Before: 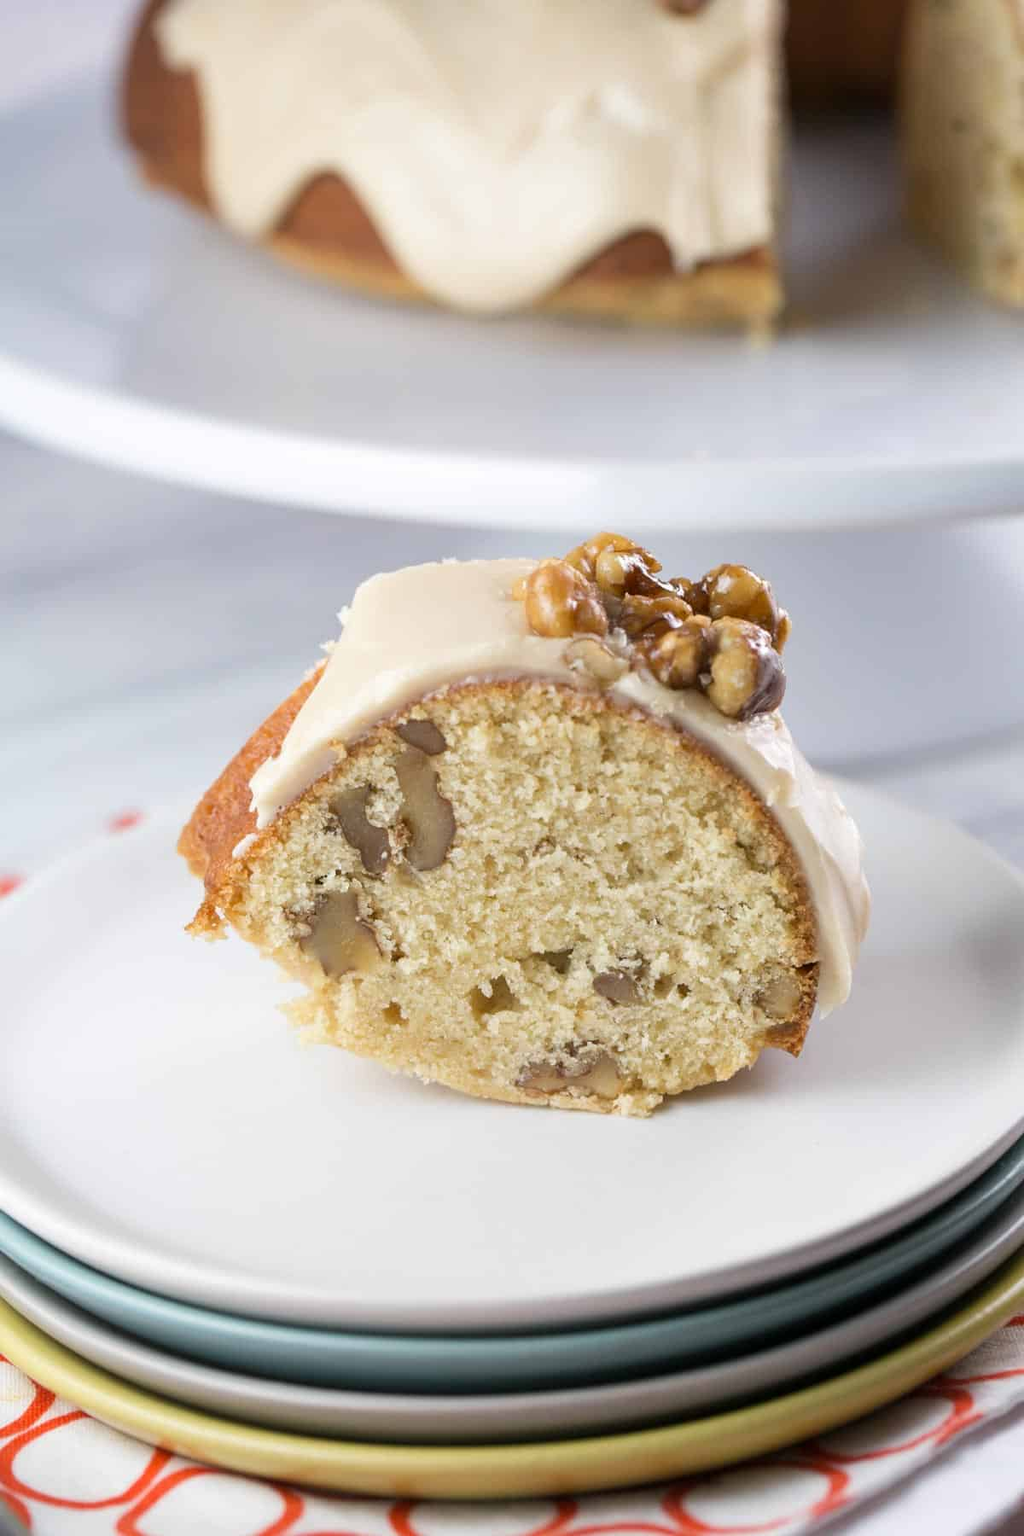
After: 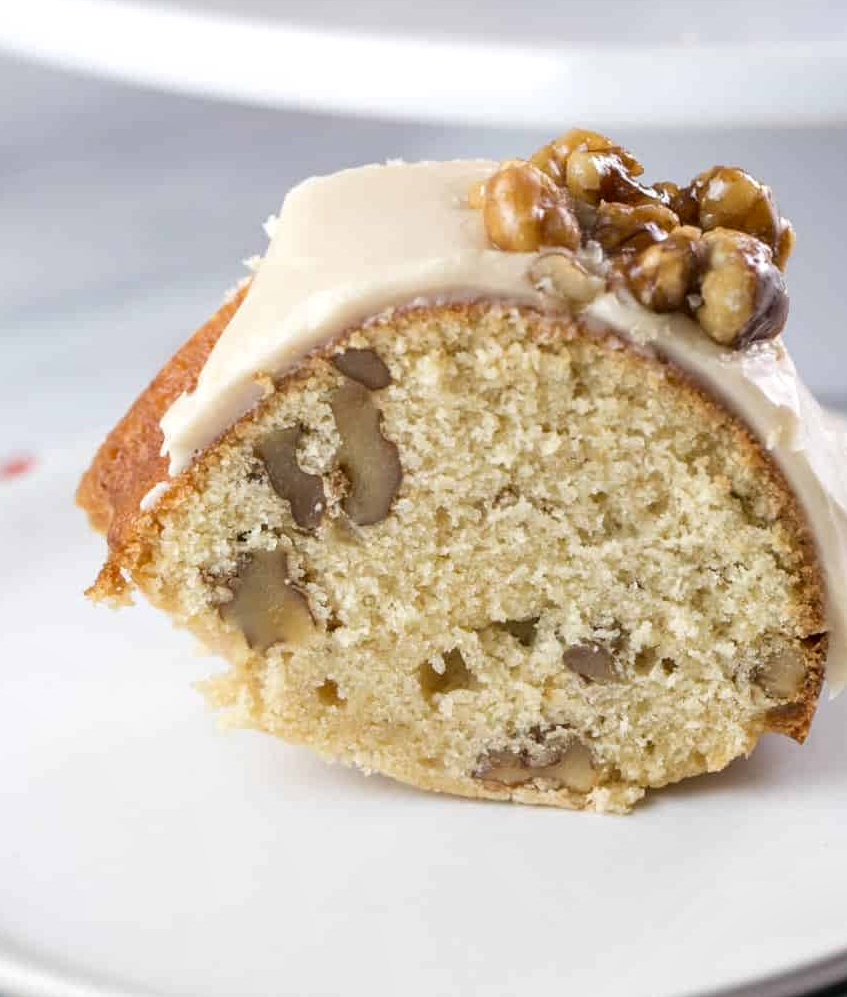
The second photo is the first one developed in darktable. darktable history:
local contrast: on, module defaults
crop: left 11.027%, top 27.548%, right 18.318%, bottom 17.033%
